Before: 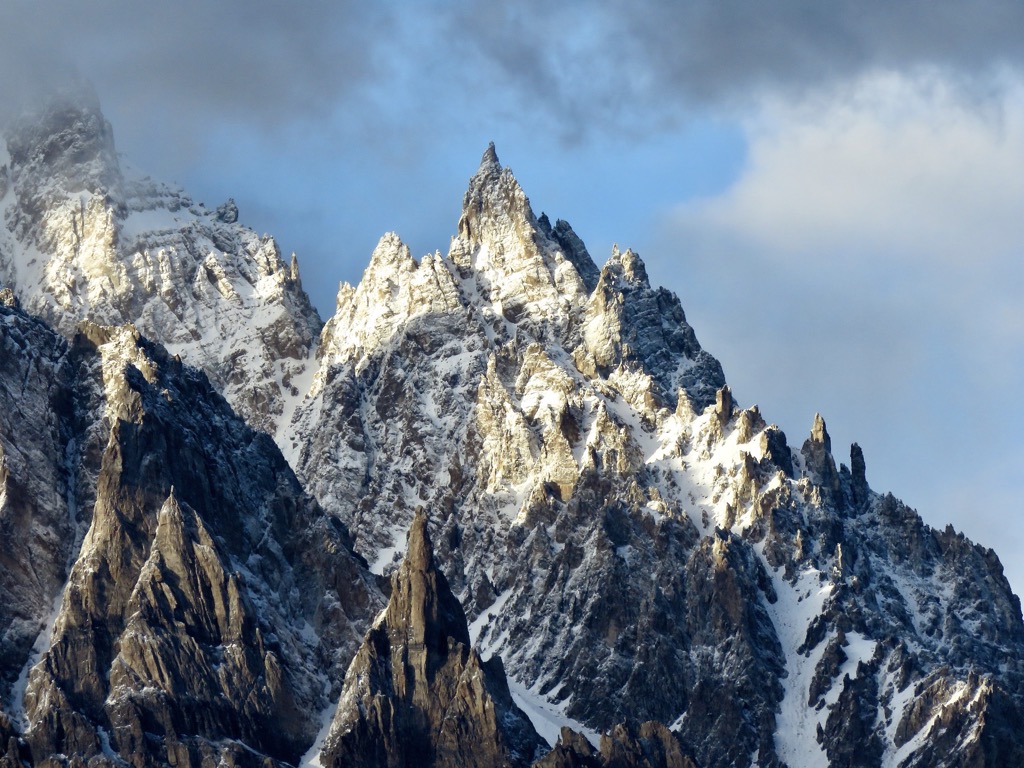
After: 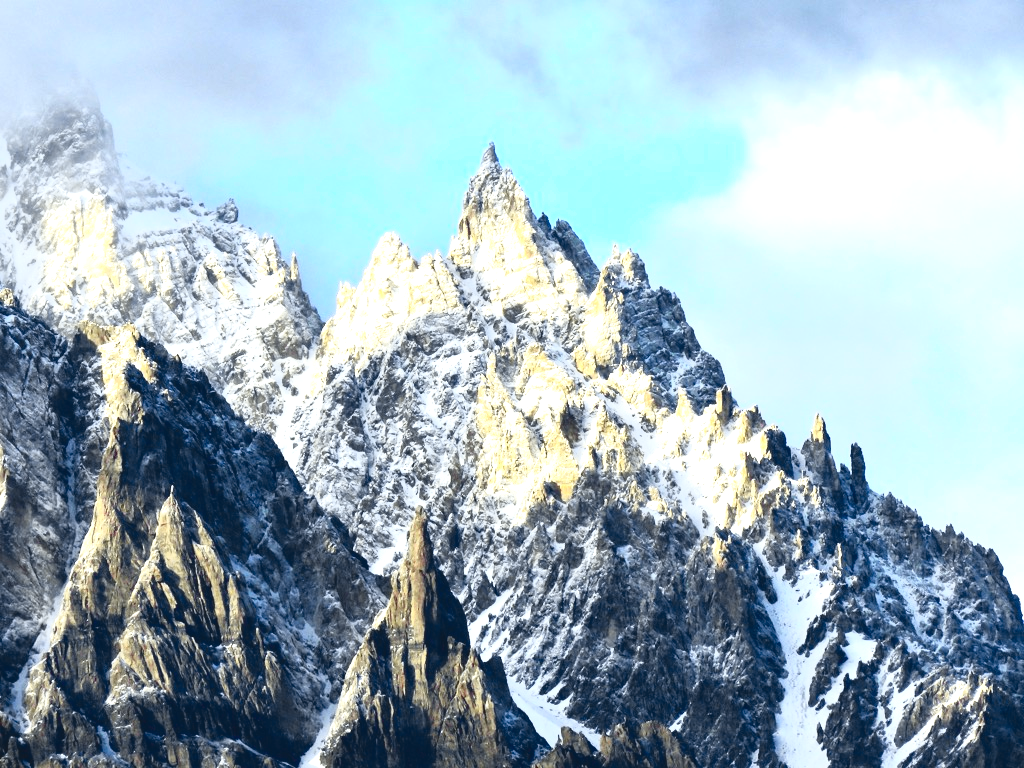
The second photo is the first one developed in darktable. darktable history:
exposure: exposure 1.2 EV, compensate highlight preservation false
tone curve: curves: ch0 [(0, 0.074) (0.129, 0.136) (0.285, 0.301) (0.689, 0.764) (0.854, 0.926) (0.987, 0.977)]; ch1 [(0, 0) (0.337, 0.249) (0.434, 0.437) (0.485, 0.491) (0.515, 0.495) (0.566, 0.57) (0.625, 0.625) (0.764, 0.806) (1, 1)]; ch2 [(0, 0) (0.314, 0.301) (0.401, 0.411) (0.505, 0.499) (0.54, 0.54) (0.608, 0.613) (0.706, 0.735) (1, 1)], color space Lab, independent channels, preserve colors none
